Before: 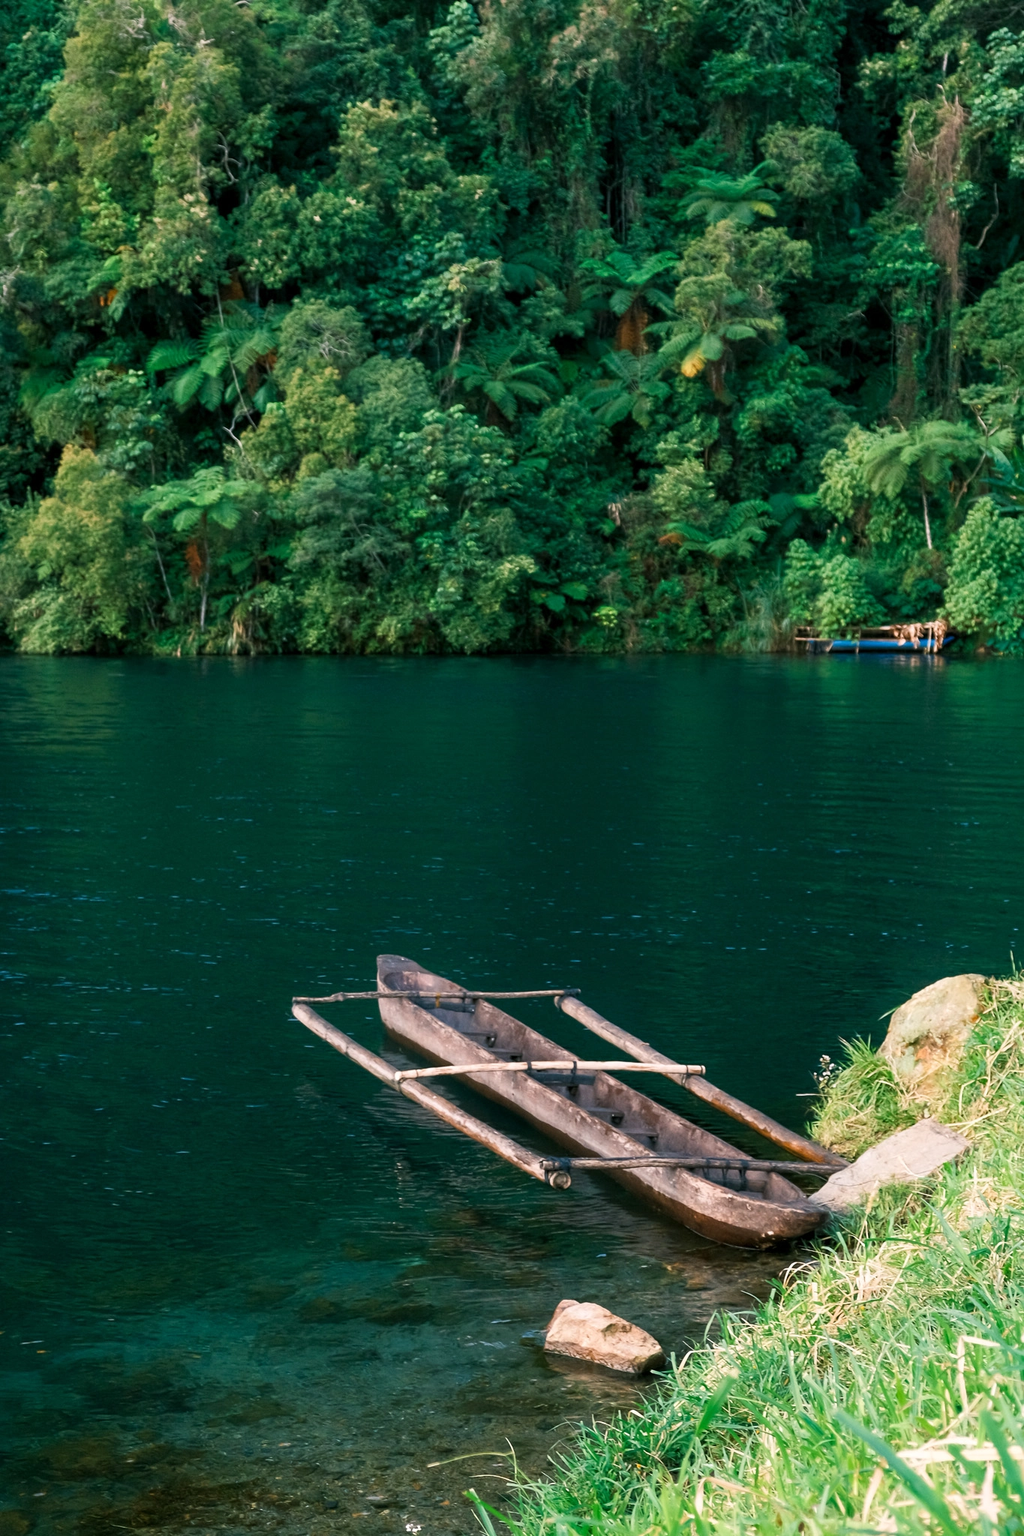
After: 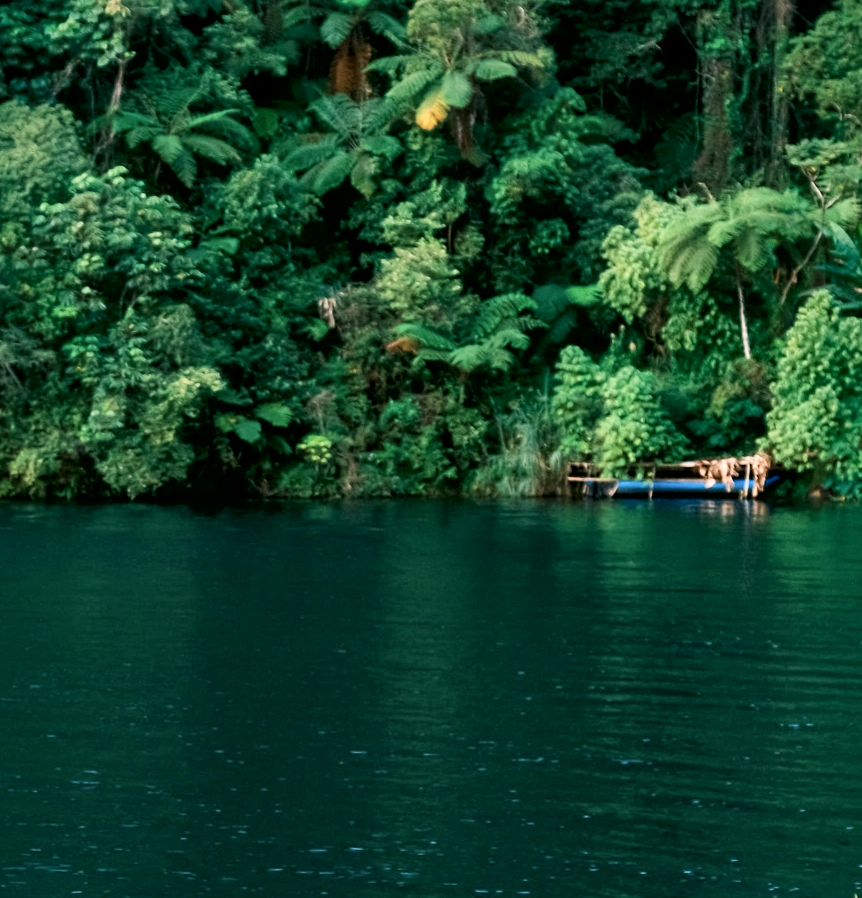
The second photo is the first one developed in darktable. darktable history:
crop: left 36.112%, top 18.253%, right 0.669%, bottom 37.883%
local contrast: mode bilateral grid, contrast 69, coarseness 74, detail 180%, midtone range 0.2
shadows and highlights: shadows 3.1, highlights -17.1, soften with gaussian
